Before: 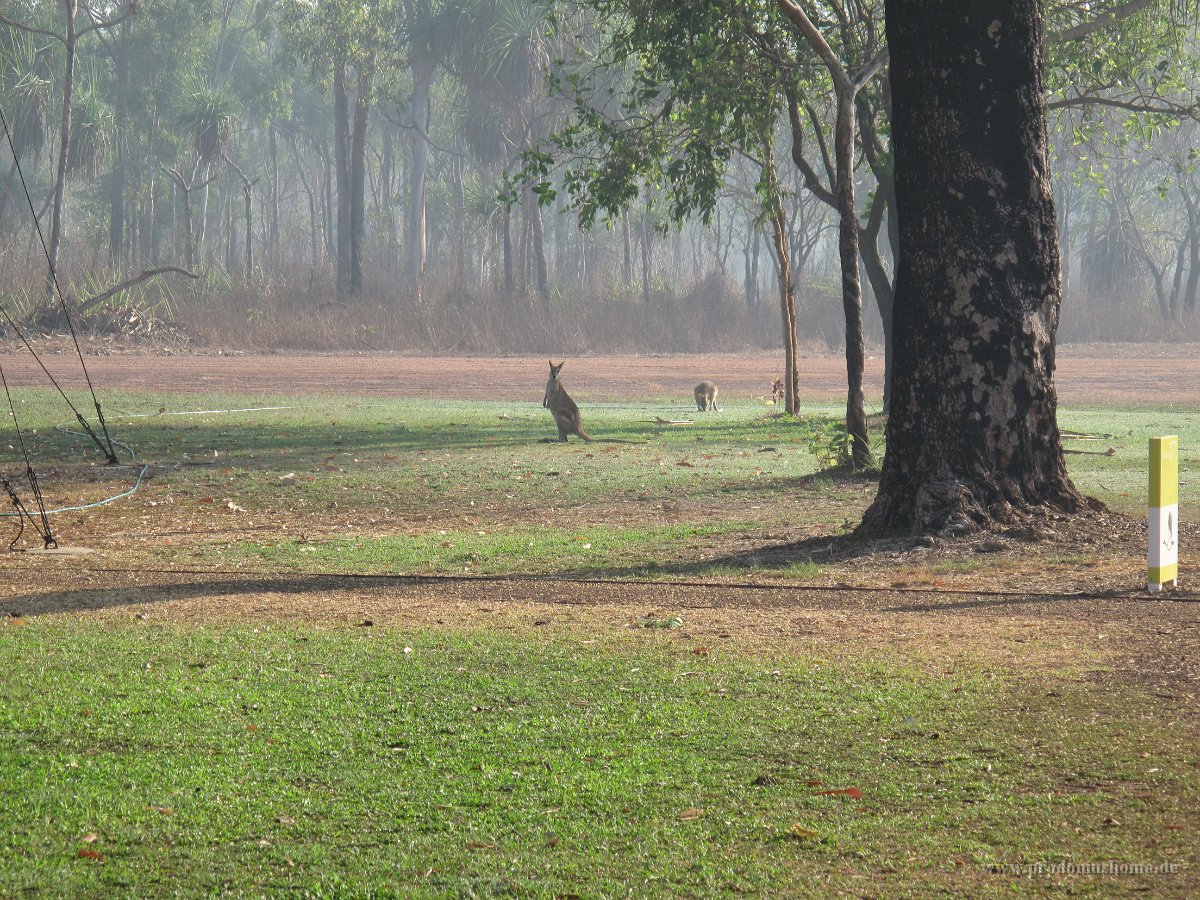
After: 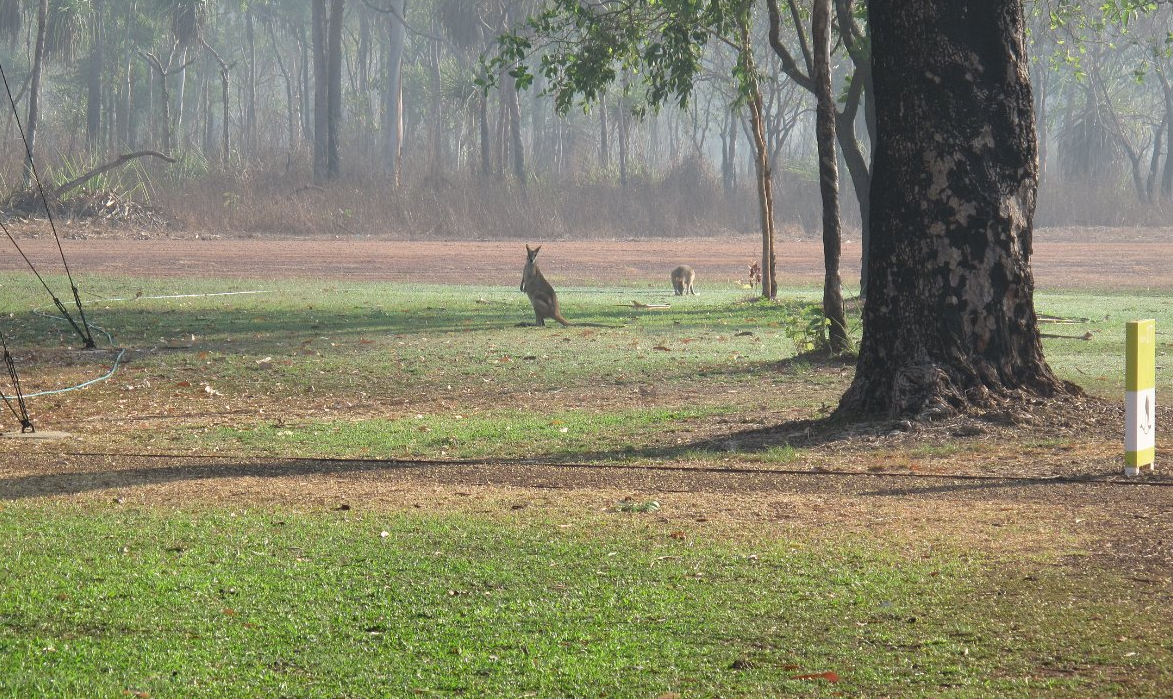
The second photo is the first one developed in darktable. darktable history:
crop and rotate: left 1.947%, top 12.987%, right 0.257%, bottom 9.317%
